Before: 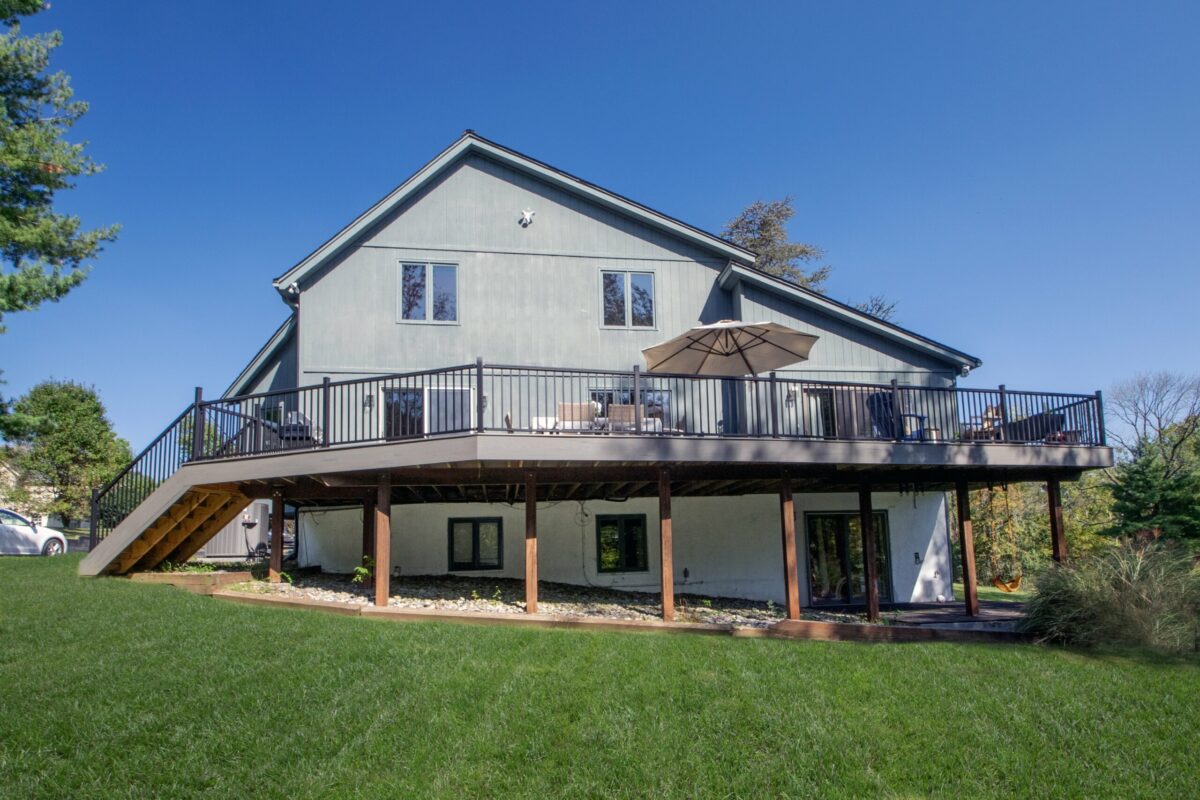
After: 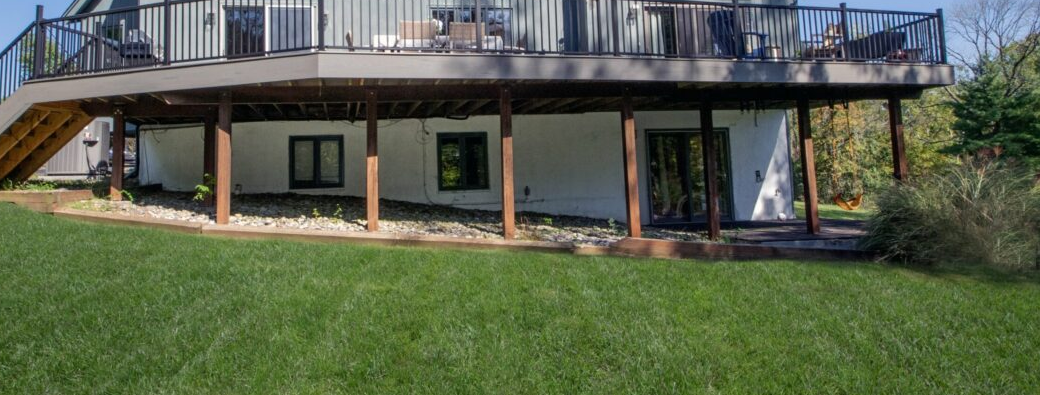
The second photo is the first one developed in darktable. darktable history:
crop and rotate: left 13.311%, top 47.79%, bottom 2.831%
